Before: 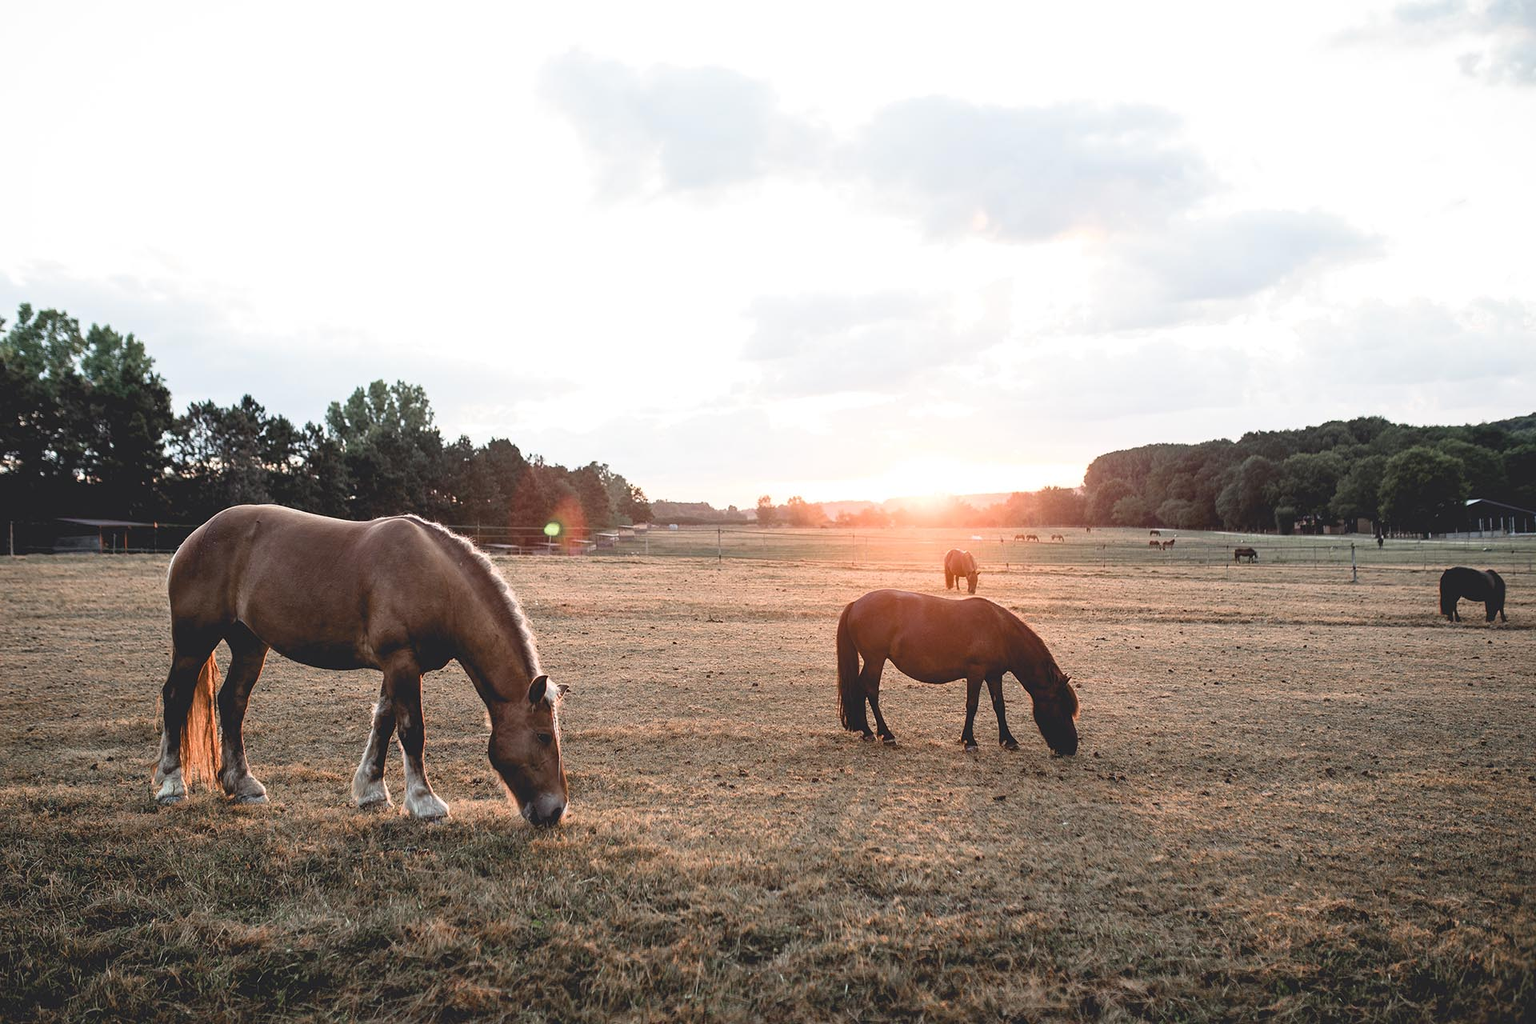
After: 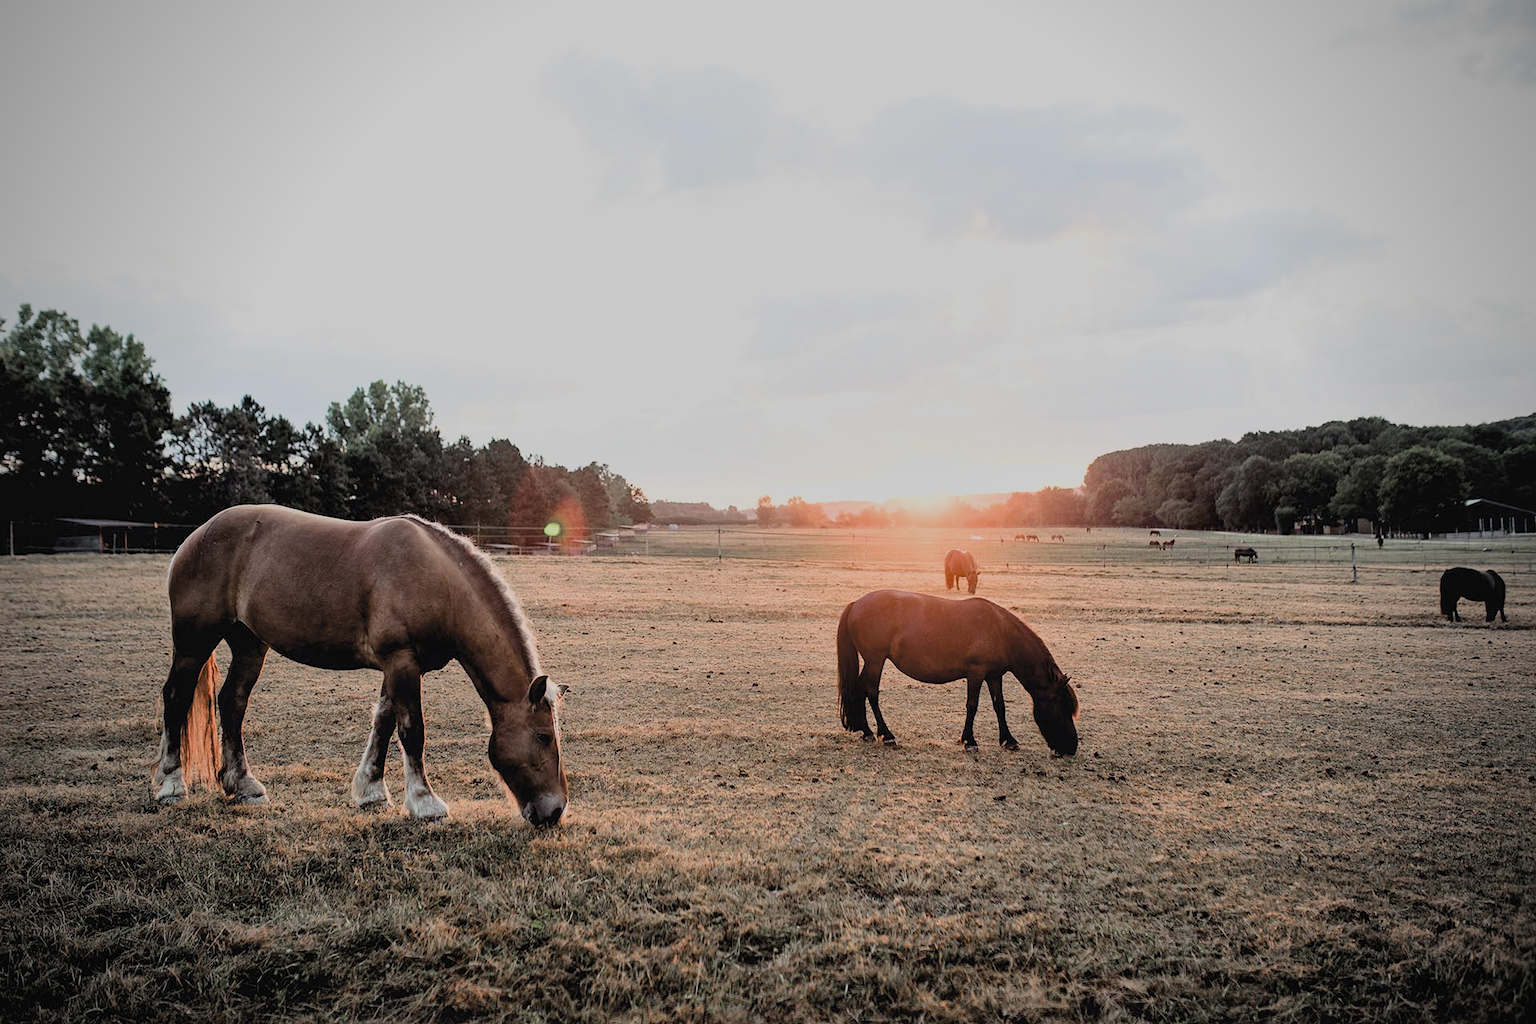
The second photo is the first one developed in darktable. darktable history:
local contrast: mode bilateral grid, contrast 20, coarseness 50, detail 120%, midtone range 0.2
filmic rgb: black relative exposure -6.15 EV, white relative exposure 6.96 EV, hardness 2.23, color science v6 (2022)
vignetting: fall-off start 71.74%
haze removal: compatibility mode true, adaptive false
